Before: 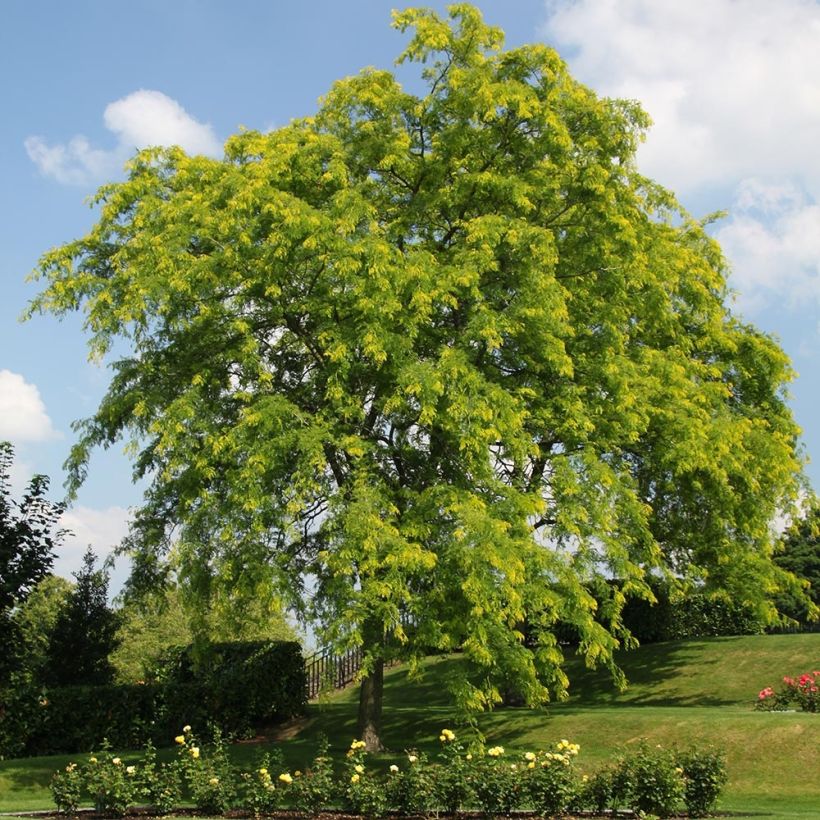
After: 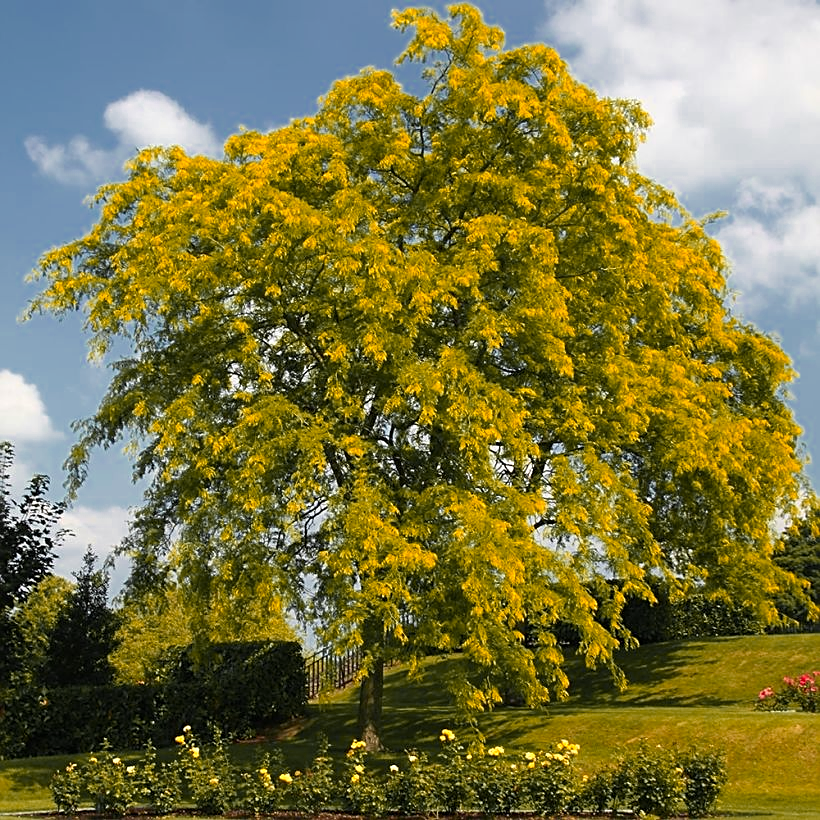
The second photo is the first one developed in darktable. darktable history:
color zones: curves: ch0 [(0, 0.499) (0.143, 0.5) (0.286, 0.5) (0.429, 0.476) (0.571, 0.284) (0.714, 0.243) (0.857, 0.449) (1, 0.499)]; ch1 [(0, 0.532) (0.143, 0.645) (0.286, 0.696) (0.429, 0.211) (0.571, 0.504) (0.714, 0.493) (0.857, 0.495) (1, 0.532)]; ch2 [(0, 0.5) (0.143, 0.5) (0.286, 0.427) (0.429, 0.324) (0.571, 0.5) (0.714, 0.5) (0.857, 0.5) (1, 0.5)]
sharpen: on, module defaults
